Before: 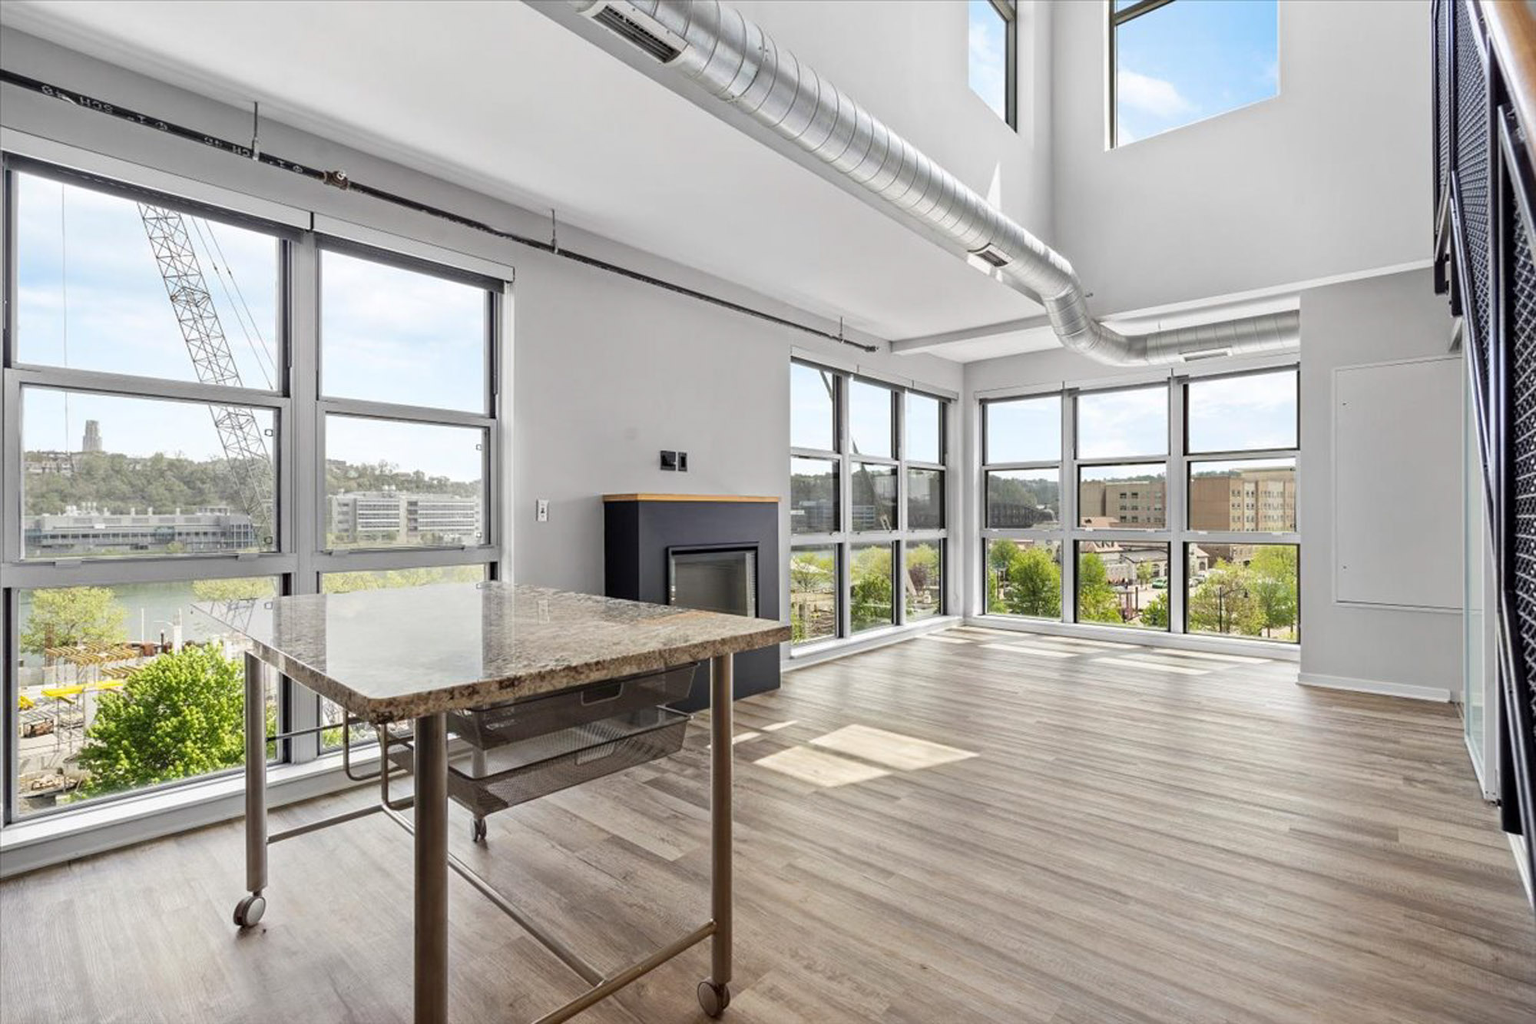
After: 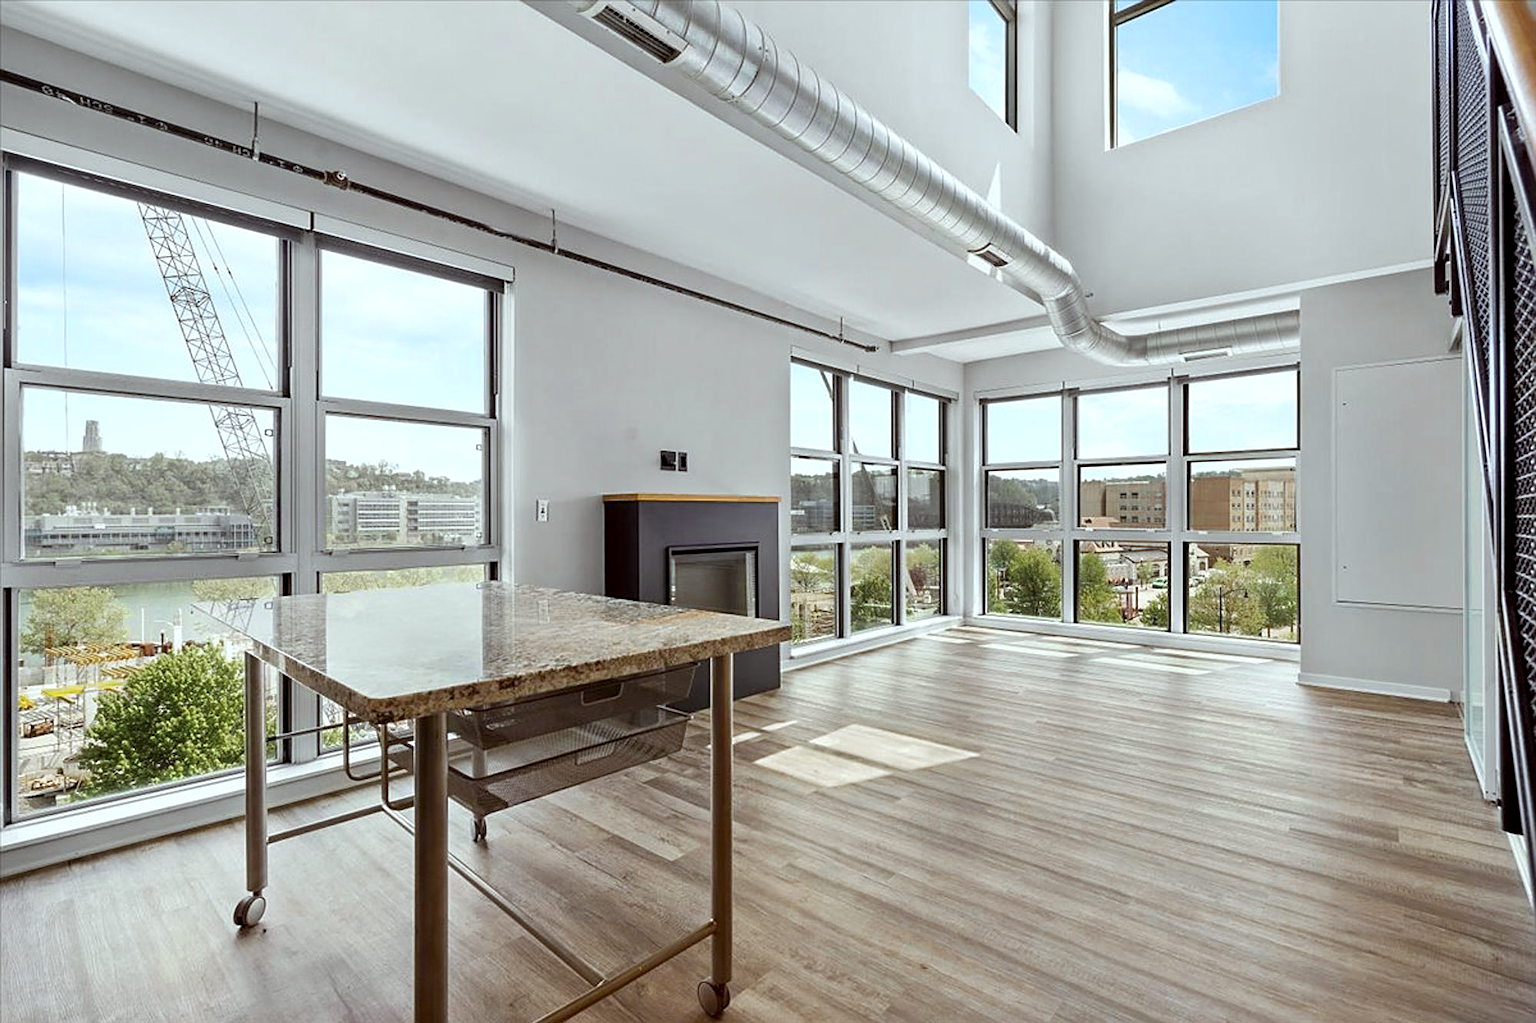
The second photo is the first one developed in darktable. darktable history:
sharpen: on, module defaults
contrast equalizer: y [[0.514, 0.573, 0.581, 0.508, 0.5, 0.5], [0.5 ×6], [0.5 ×6], [0 ×6], [0 ×6]], mix 0.278
color correction: highlights a* -4.86, highlights b* -3.61, shadows a* 3.73, shadows b* 4.35
color zones: curves: ch0 [(0.11, 0.396) (0.195, 0.36) (0.25, 0.5) (0.303, 0.412) (0.357, 0.544) (0.75, 0.5) (0.967, 0.328)]; ch1 [(0, 0.468) (0.112, 0.512) (0.202, 0.6) (0.25, 0.5) (0.307, 0.352) (0.357, 0.544) (0.75, 0.5) (0.963, 0.524)]
